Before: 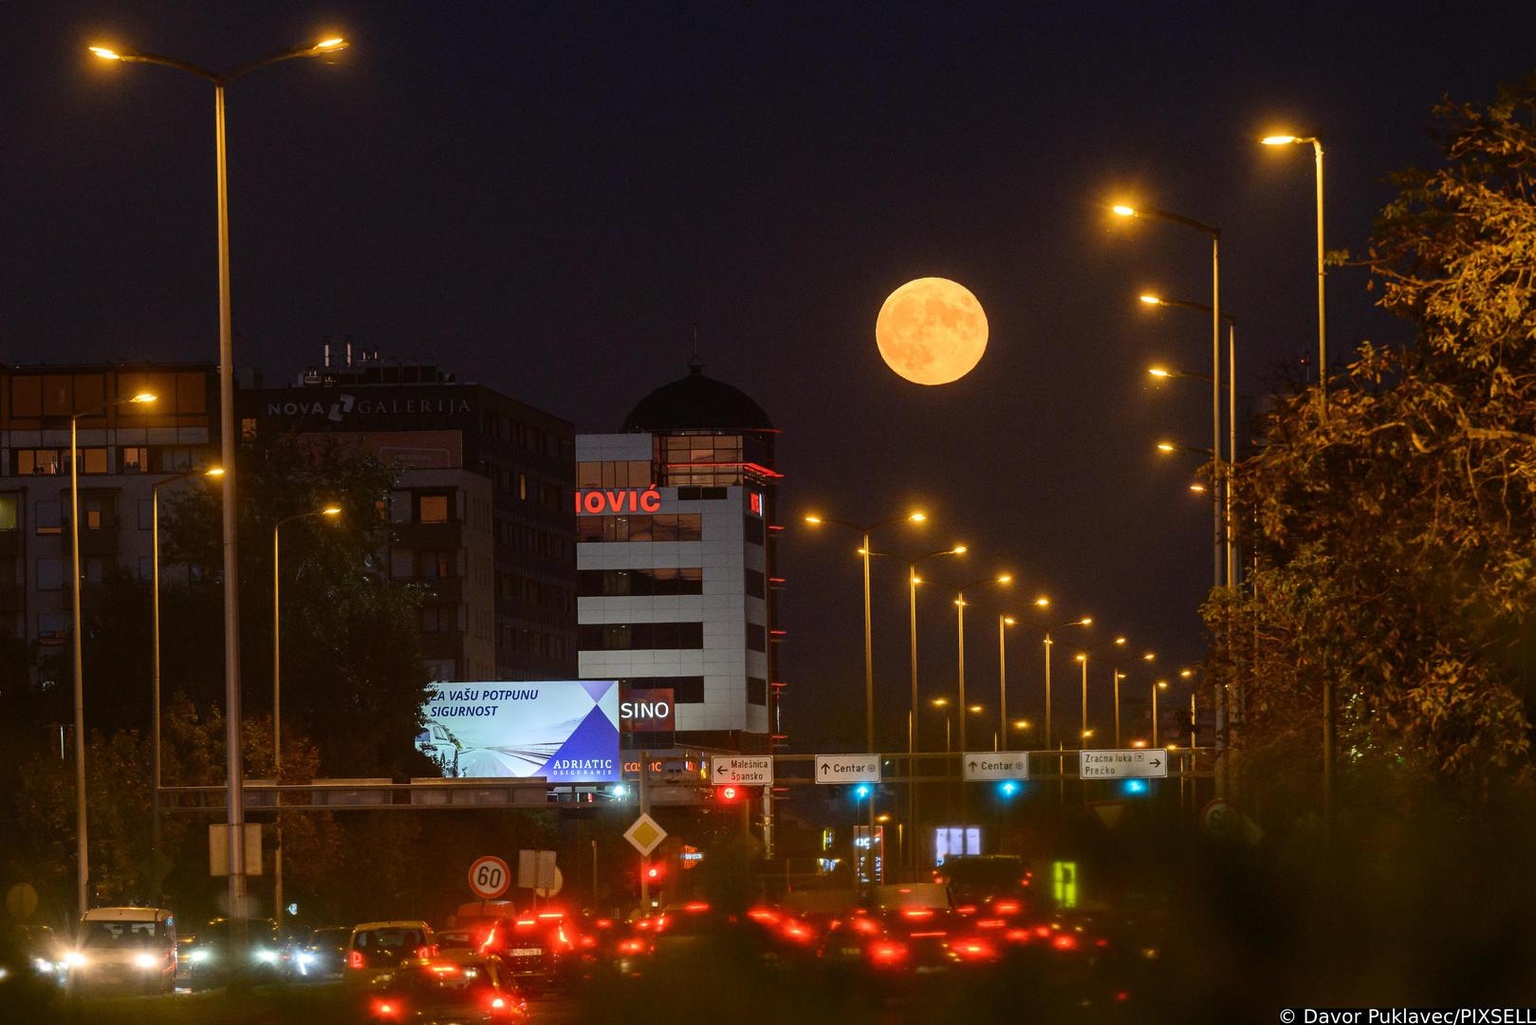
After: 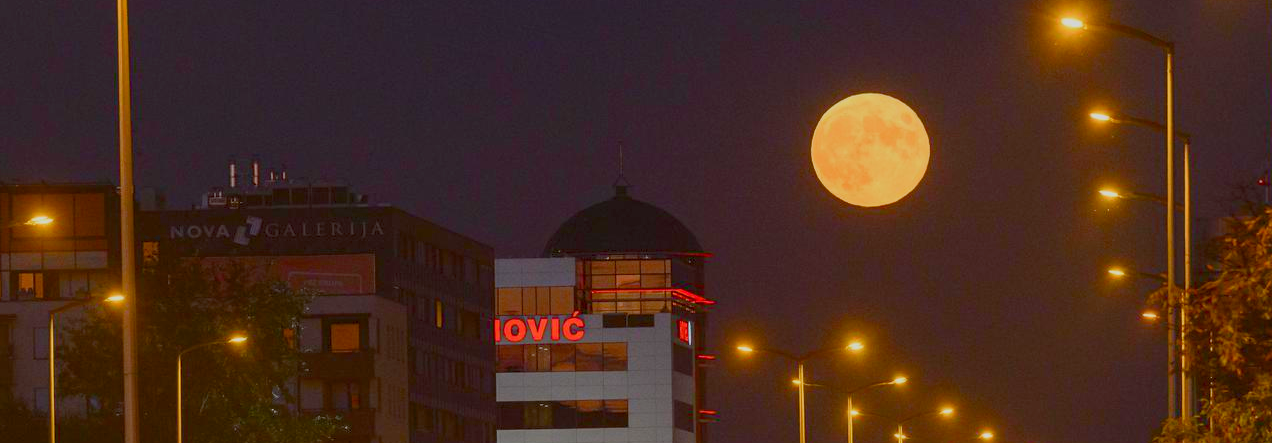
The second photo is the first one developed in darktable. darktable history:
exposure: exposure 0.128 EV, compensate exposure bias true, compensate highlight preservation false
crop: left 6.942%, top 18.5%, right 14.431%, bottom 40.419%
contrast brightness saturation: contrast 0.1, brightness 0.015, saturation 0.02
color balance rgb: perceptual saturation grading › global saturation 20%, perceptual saturation grading › highlights -25.174%, perceptual saturation grading › shadows 25.401%, contrast -29.67%
